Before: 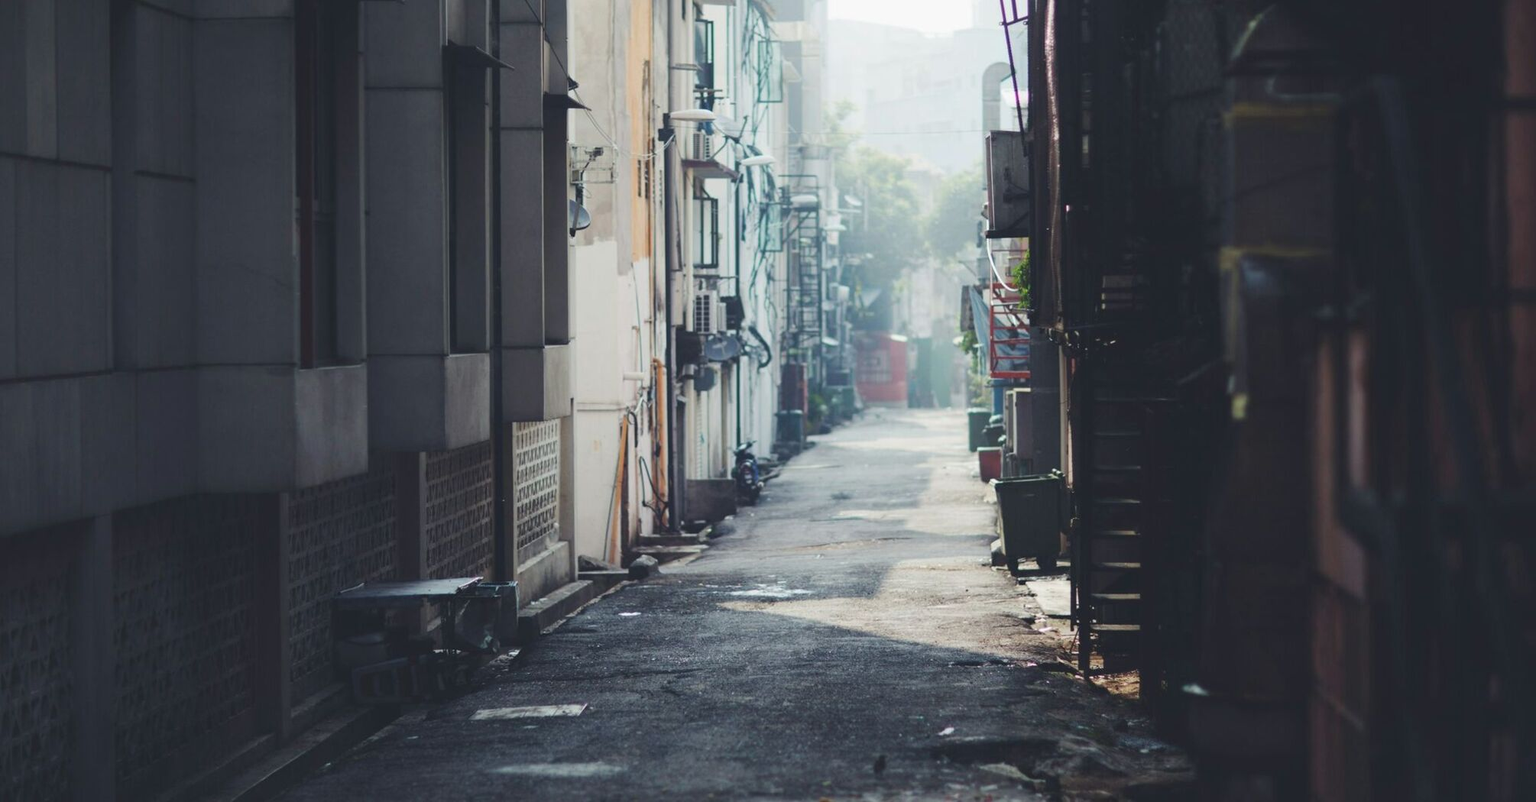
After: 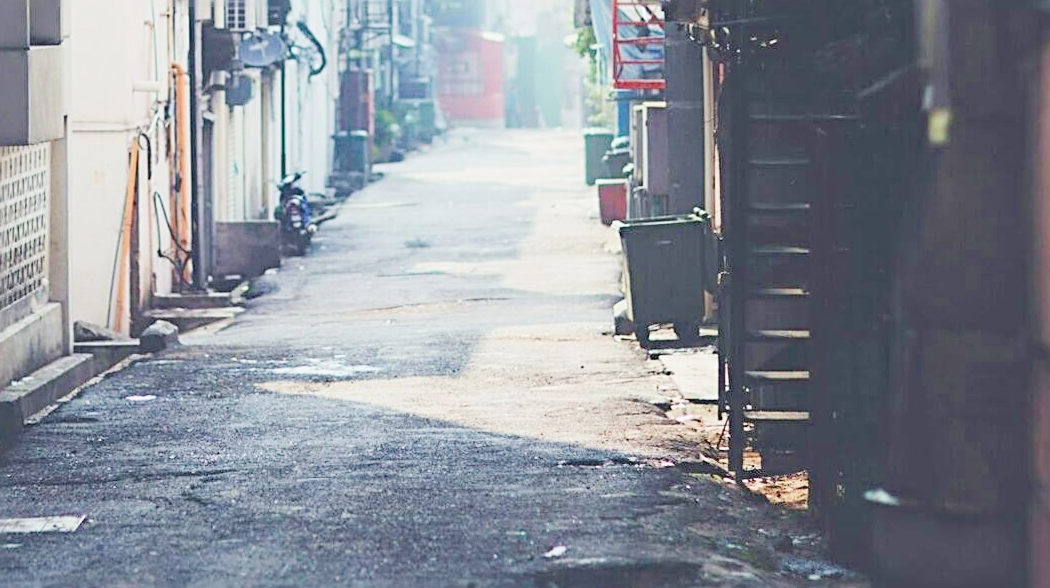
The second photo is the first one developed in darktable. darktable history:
crop: left 34.003%, top 38.721%, right 13.714%, bottom 5.195%
exposure: exposure 1.203 EV, compensate exposure bias true, compensate highlight preservation false
sharpen: radius 2.562, amount 0.645
contrast brightness saturation: brightness 0.144
local contrast: mode bilateral grid, contrast 15, coarseness 36, detail 105%, midtone range 0.2
filmic rgb: black relative exposure -7.65 EV, white relative exposure 4.56 EV, hardness 3.61, iterations of high-quality reconstruction 0
color balance rgb: highlights gain › chroma 0.178%, highlights gain › hue 331.96°, global offset › luminance 0.494%, global offset › hue 170.84°, perceptual saturation grading › global saturation 20%, perceptual saturation grading › highlights -25.141%, perceptual saturation grading › shadows 24.017%, global vibrance 16.278%, saturation formula JzAzBz (2021)
